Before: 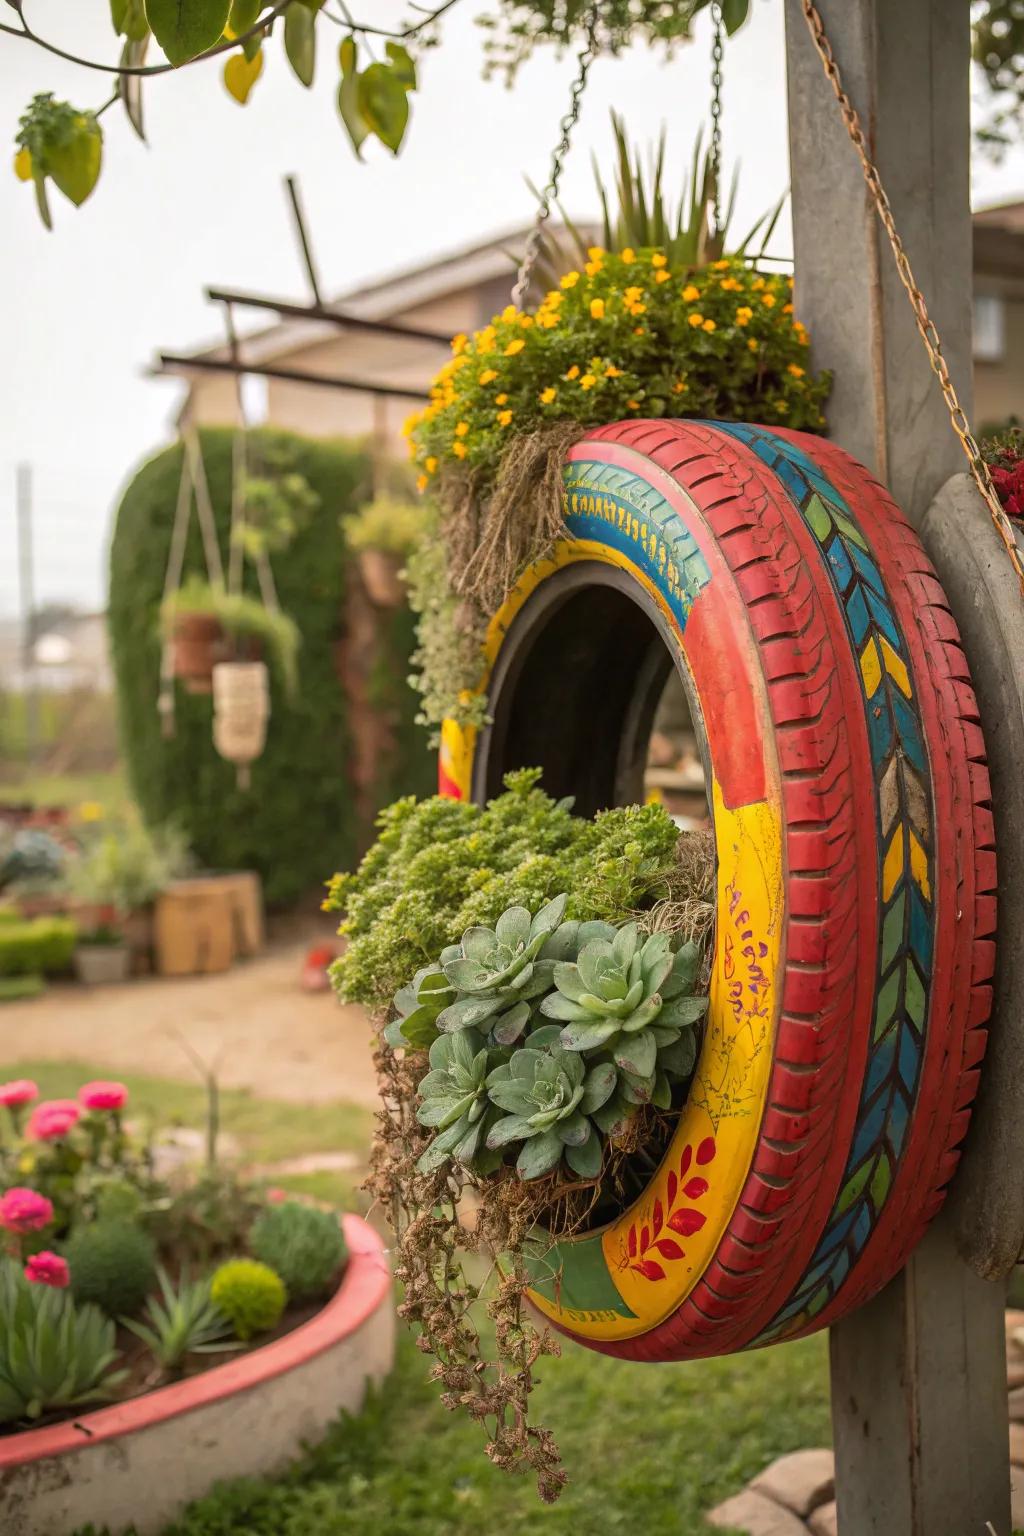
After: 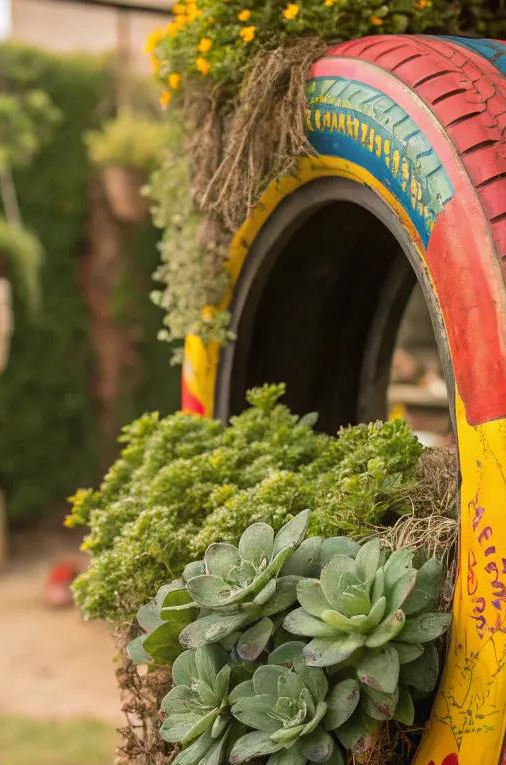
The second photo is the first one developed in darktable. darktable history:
crop: left 25.102%, top 25.049%, right 25.444%, bottom 25.145%
